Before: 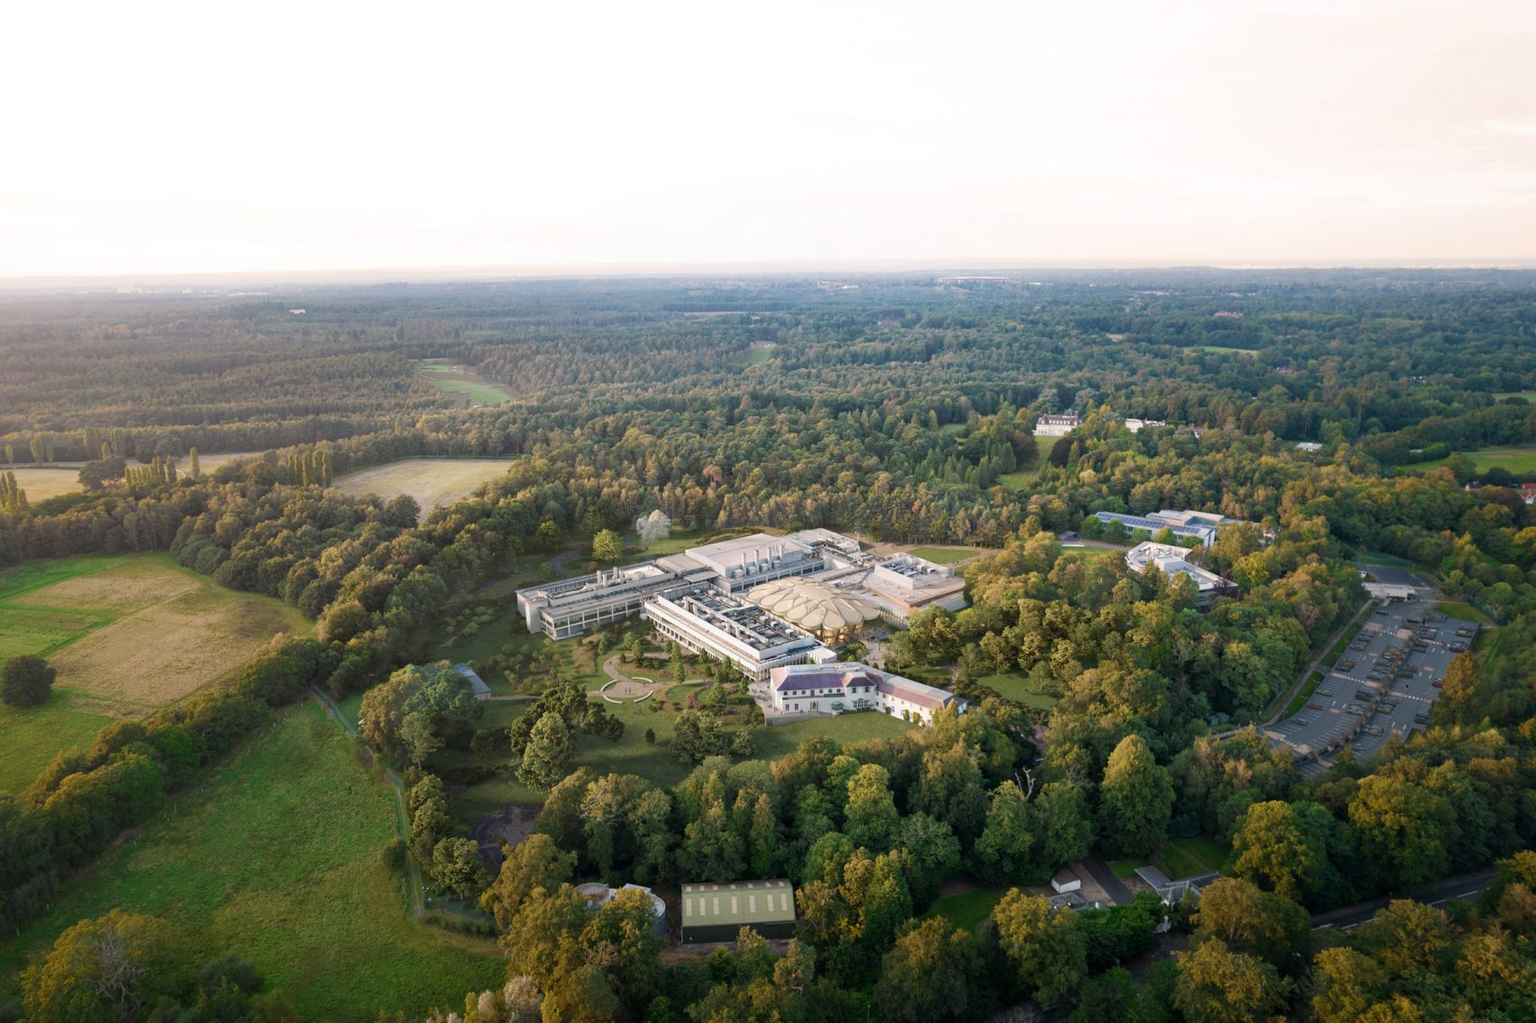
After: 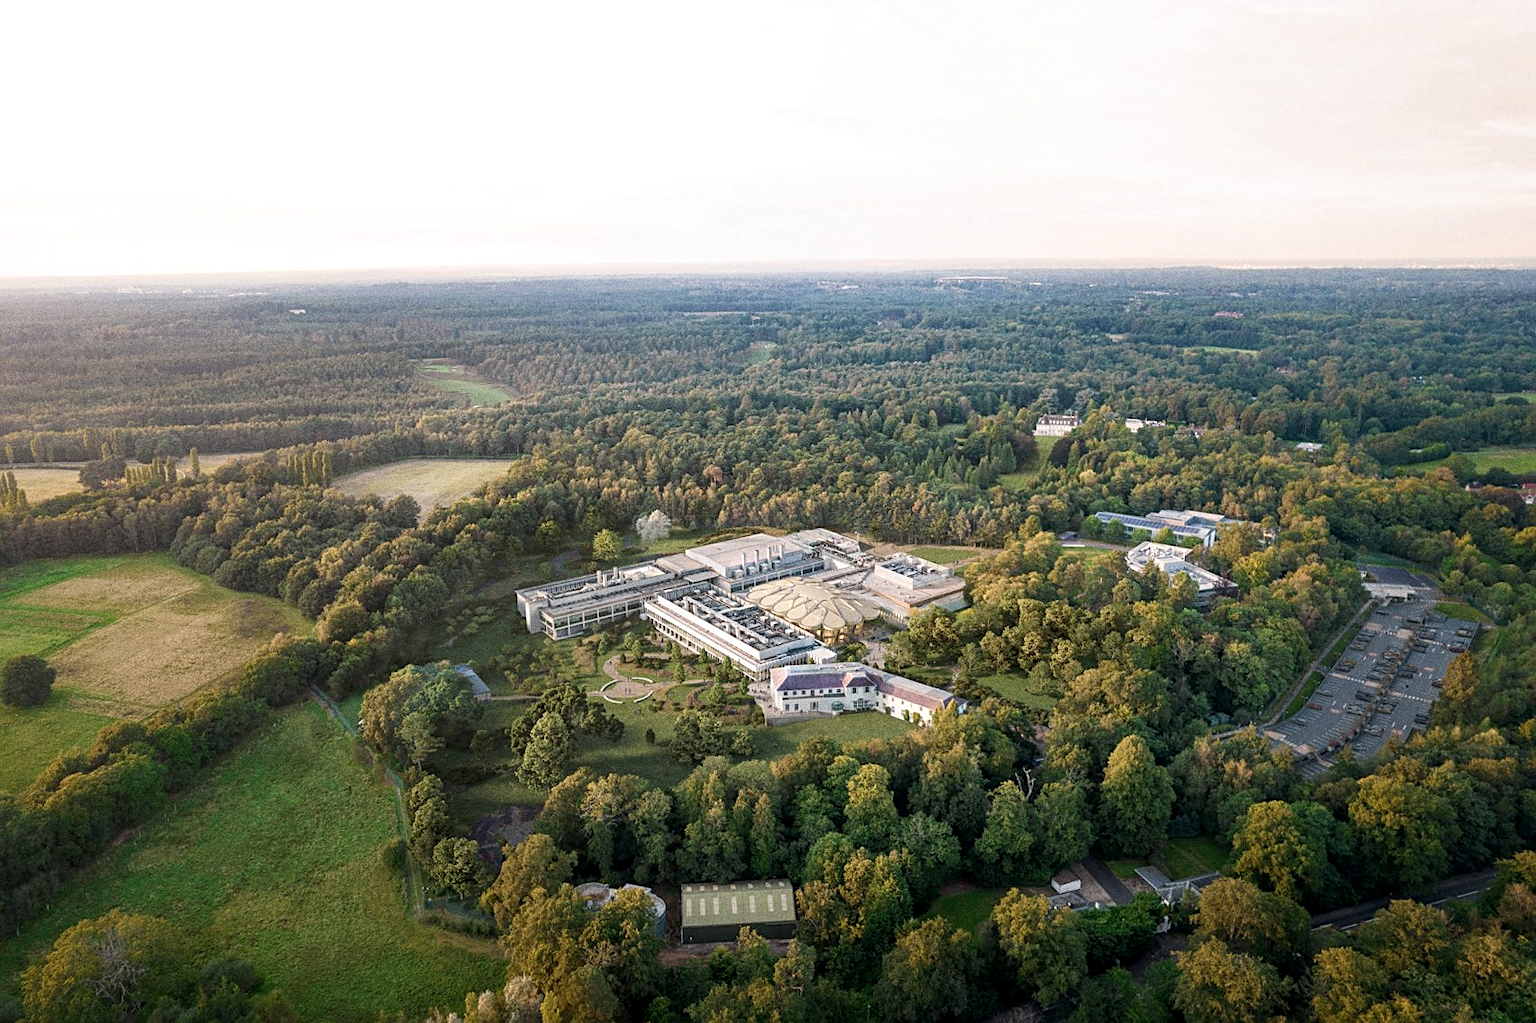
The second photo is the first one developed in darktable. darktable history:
local contrast: on, module defaults
grain: coarseness 0.09 ISO, strength 40%
sharpen: on, module defaults
